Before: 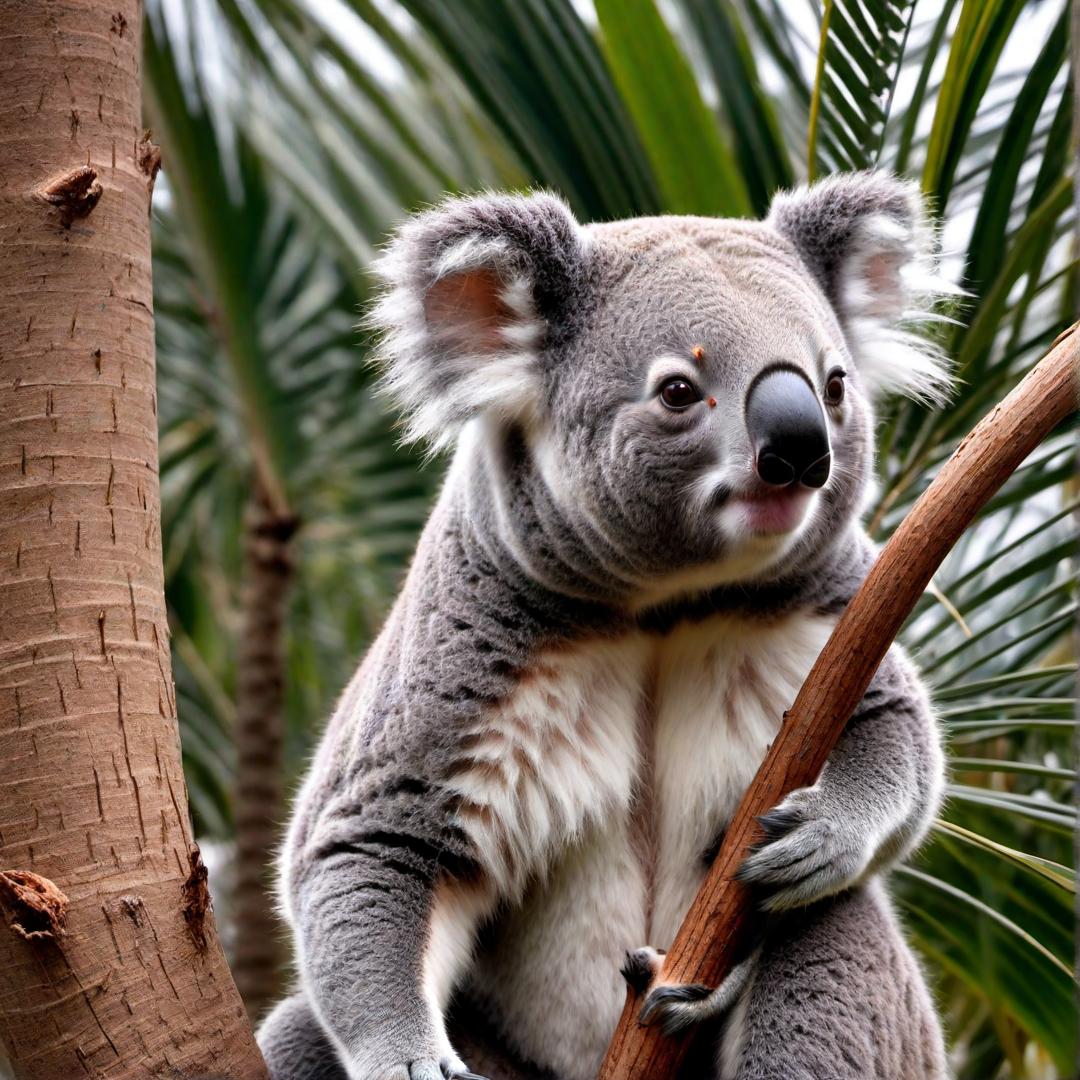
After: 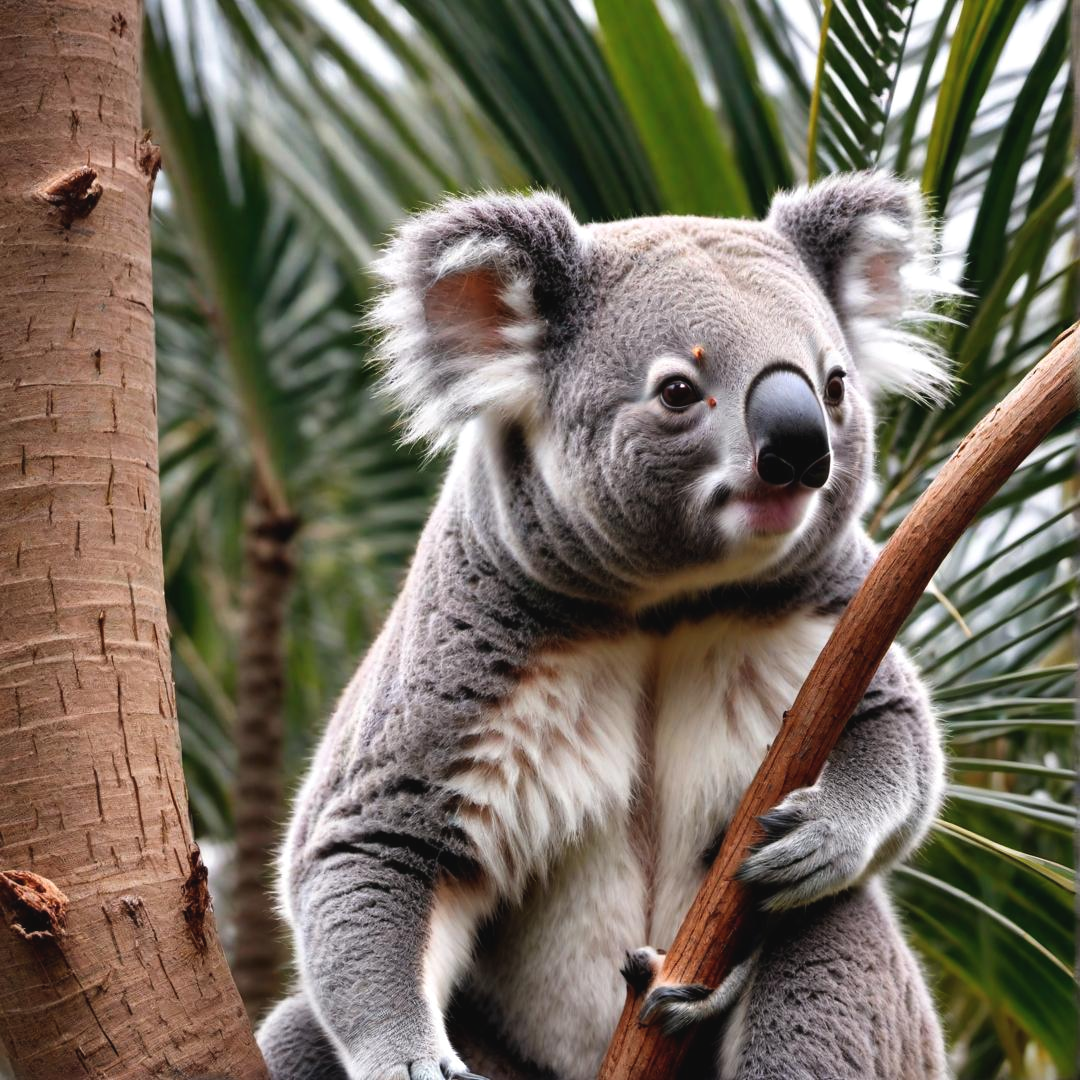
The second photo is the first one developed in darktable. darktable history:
exposure: black level correction -0.004, exposure 0.044 EV, compensate highlight preservation false
